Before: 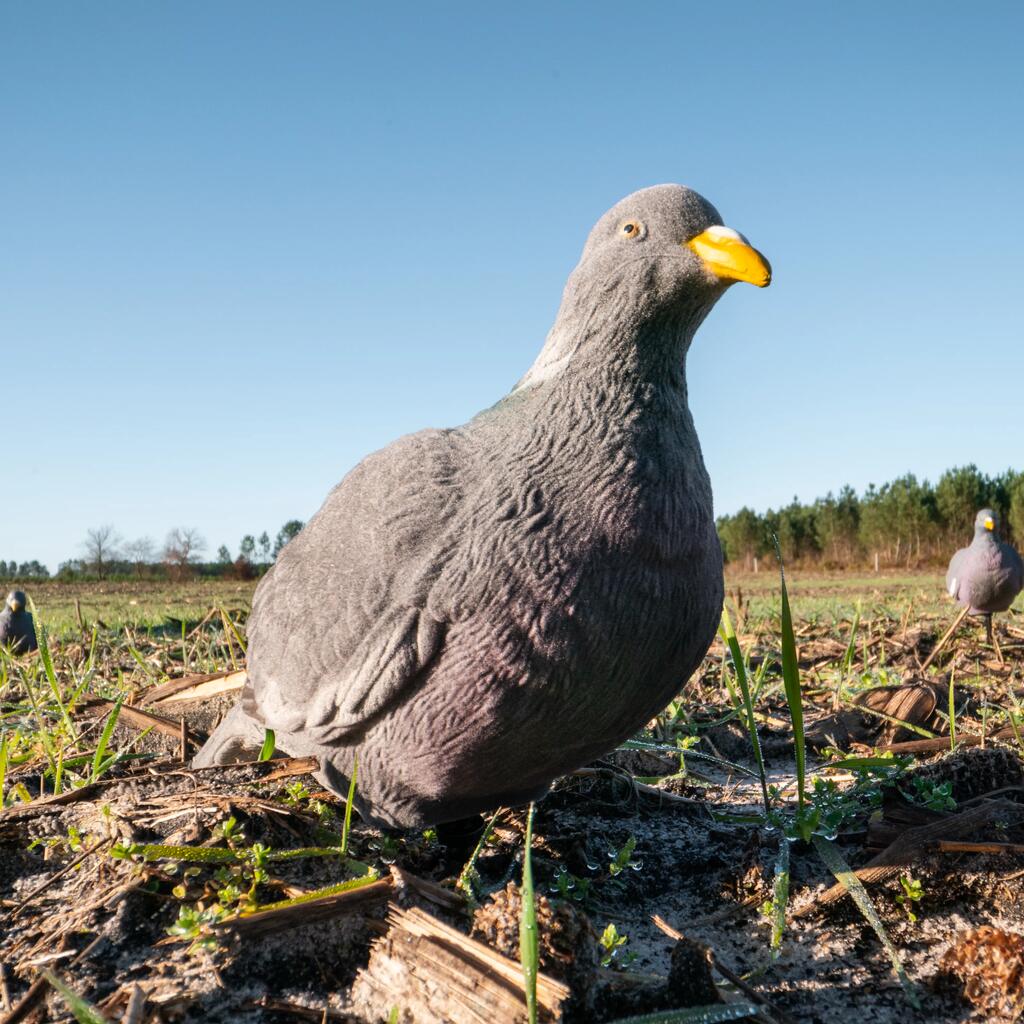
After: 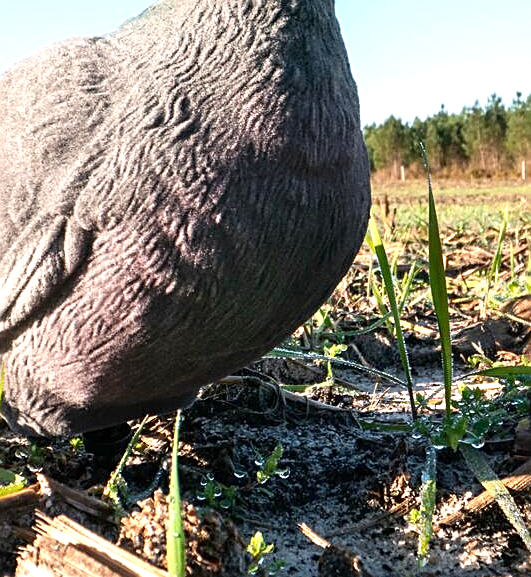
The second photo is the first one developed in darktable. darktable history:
sharpen: amount 0.55
contrast brightness saturation: contrast 0.071
exposure: exposure 0.702 EV, compensate highlight preservation false
crop: left 34.484%, top 38.337%, right 13.644%, bottom 5.222%
